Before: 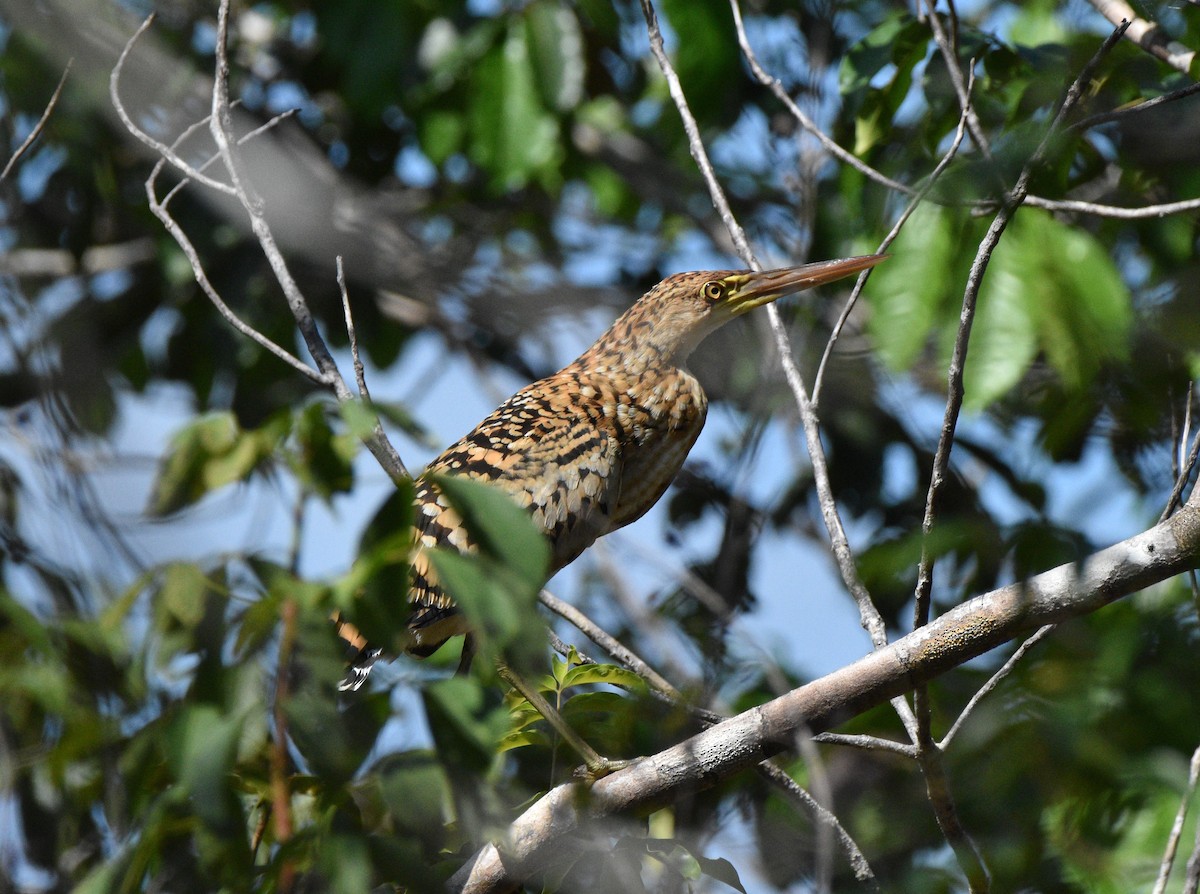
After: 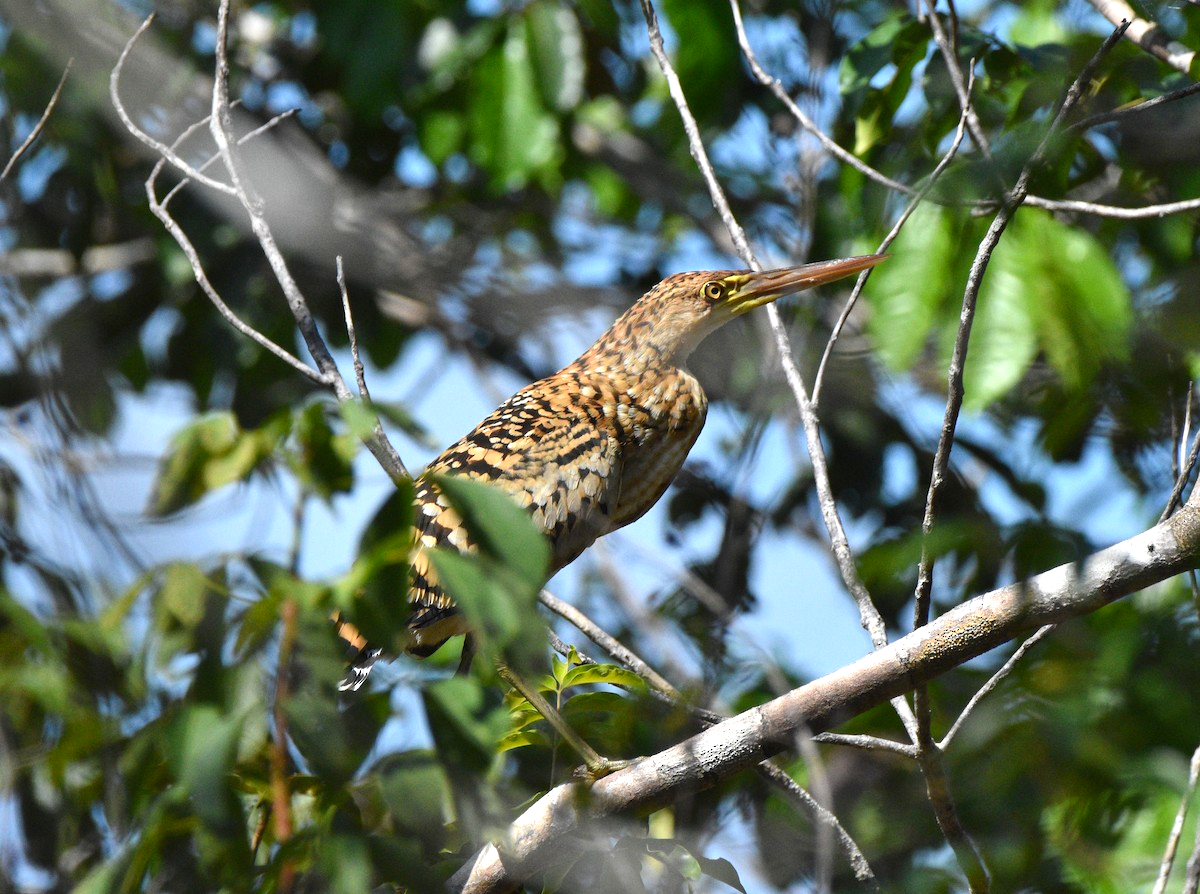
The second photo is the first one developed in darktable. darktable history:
color balance rgb: perceptual saturation grading › global saturation 10%, global vibrance 10%
white balance: emerald 1
exposure: black level correction 0, exposure 0.5 EV, compensate highlight preservation false
